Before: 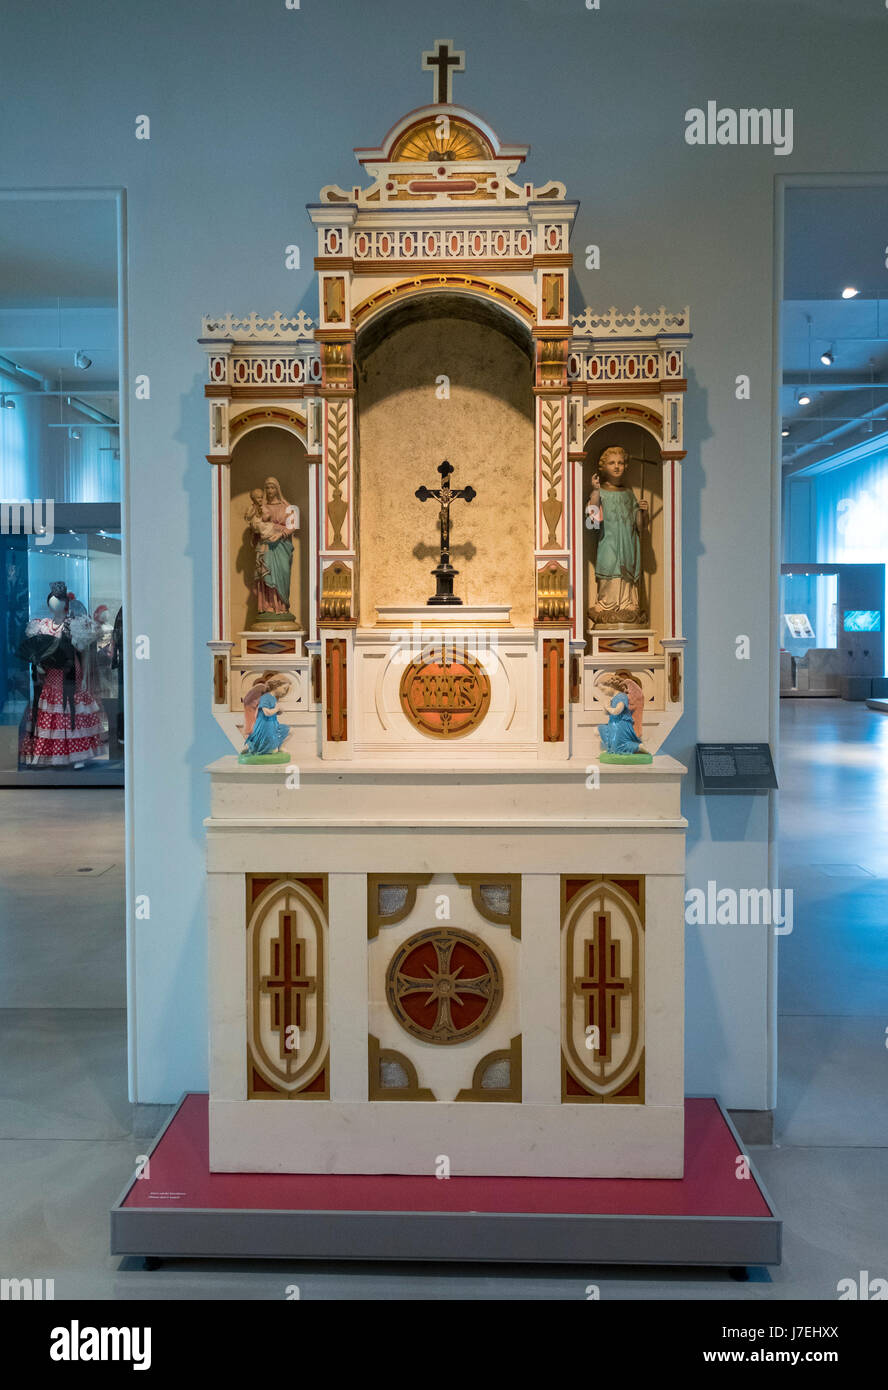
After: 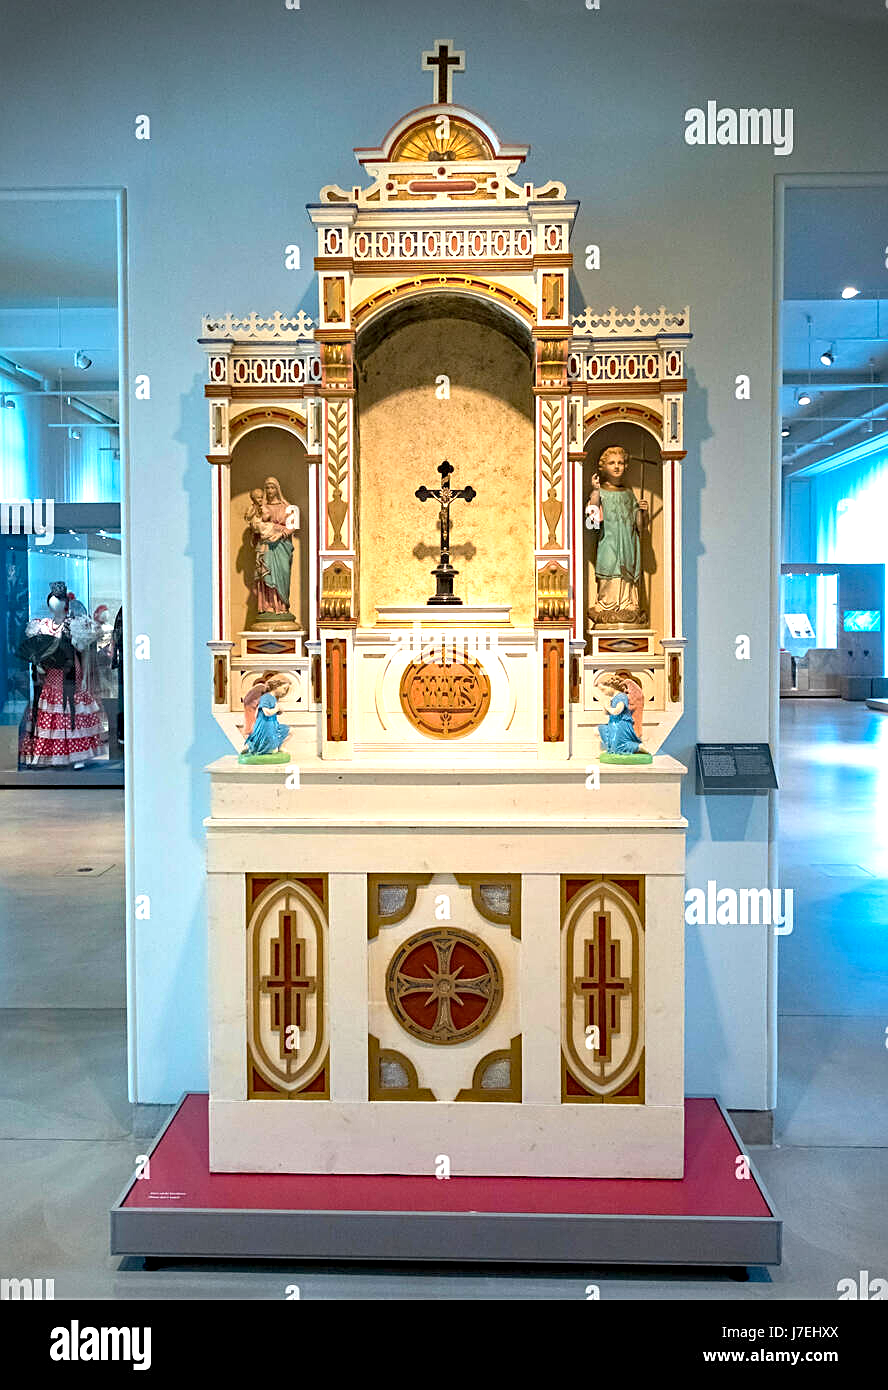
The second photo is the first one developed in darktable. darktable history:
vignetting: fall-off start 87.68%, fall-off radius 24.47%, unbound false
exposure: black level correction 0.001, exposure 0.96 EV, compensate exposure bias true, compensate highlight preservation false
tone equalizer: mask exposure compensation -0.492 EV
sharpen: on, module defaults
haze removal: compatibility mode true, adaptive false
